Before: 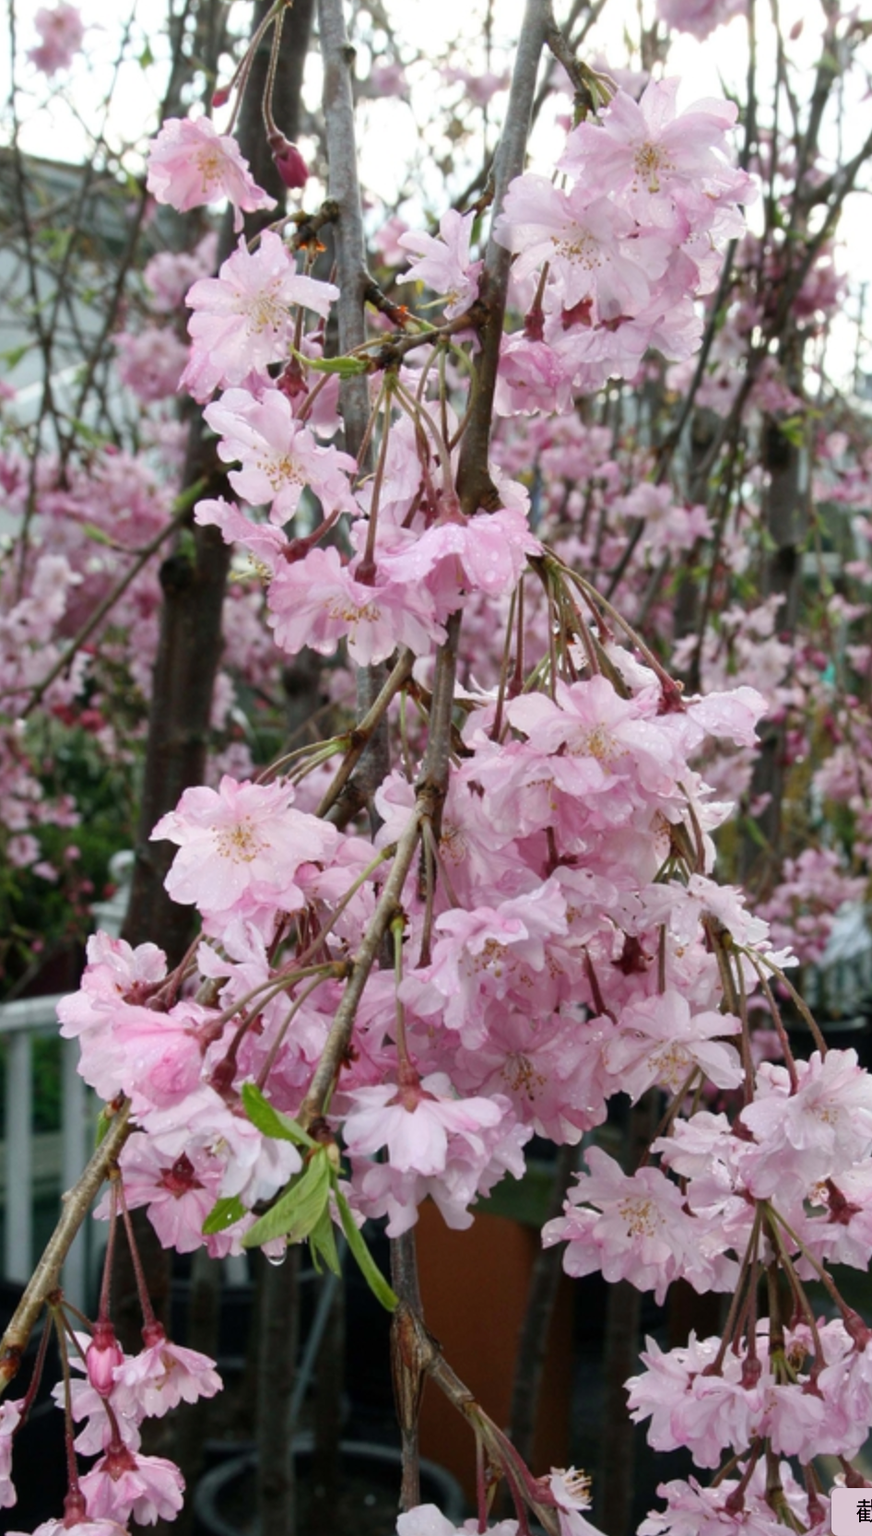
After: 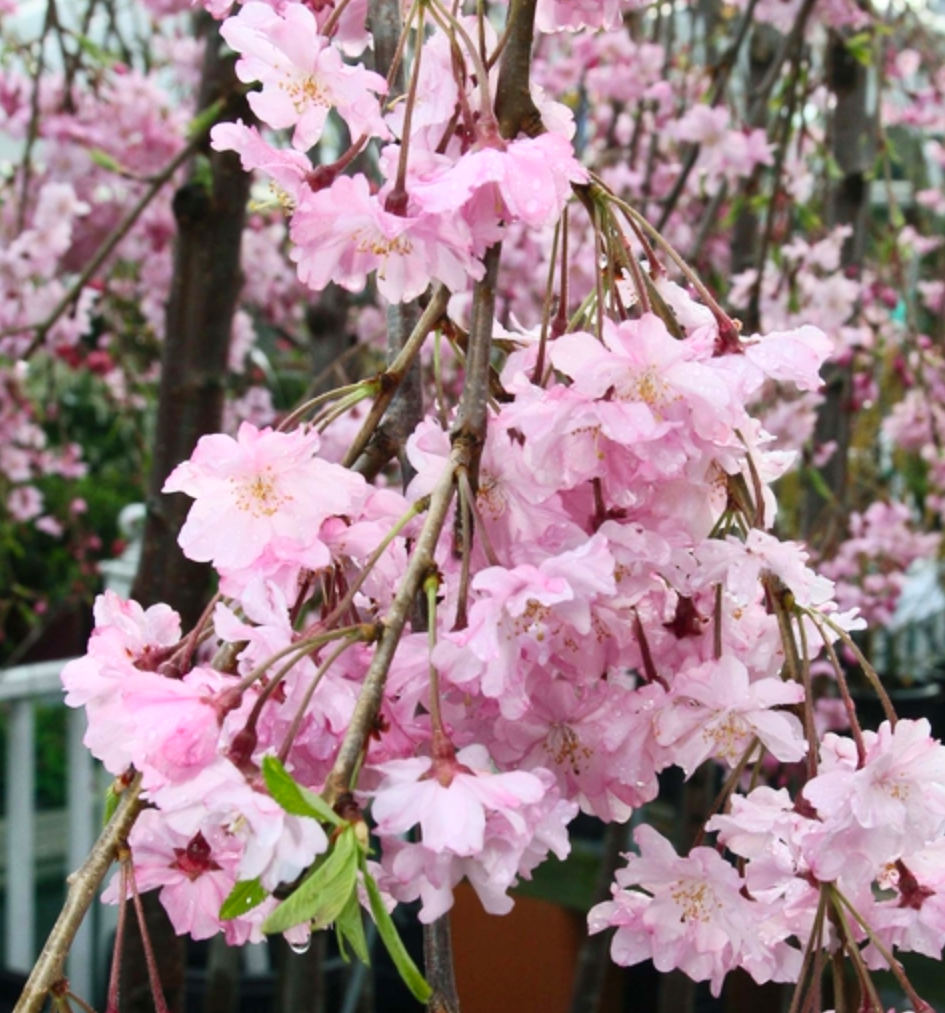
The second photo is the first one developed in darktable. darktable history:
contrast brightness saturation: contrast 0.202, brightness 0.158, saturation 0.225
crop and rotate: top 25.26%, bottom 13.921%
